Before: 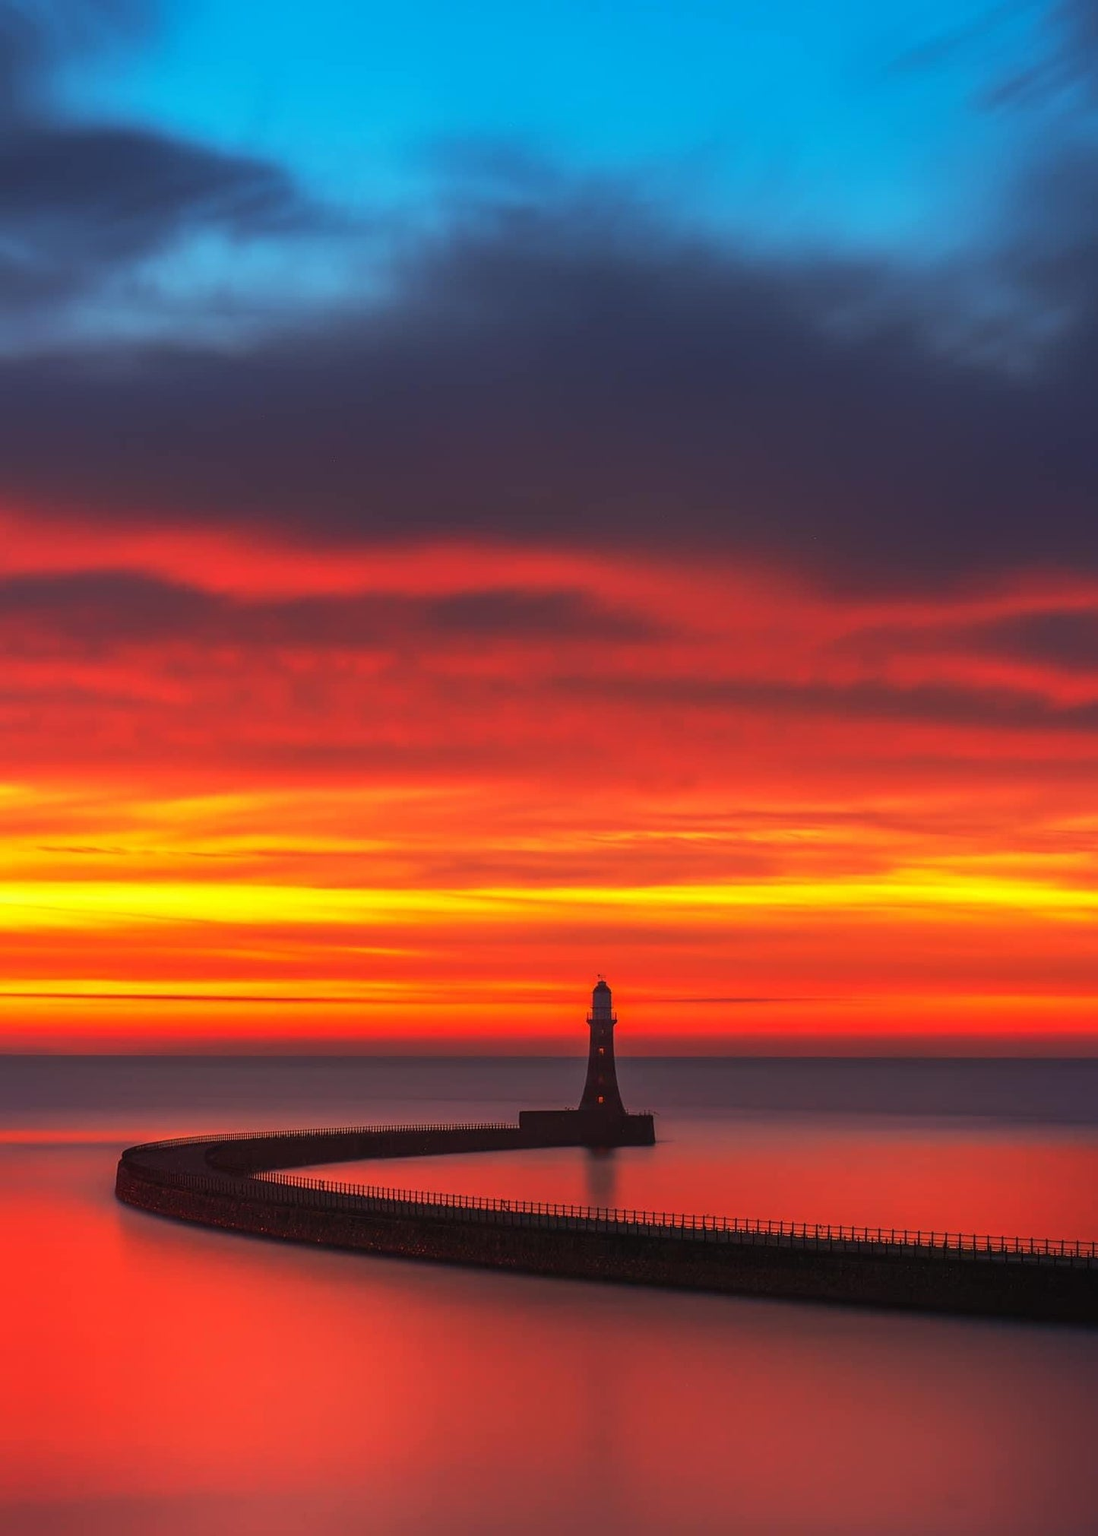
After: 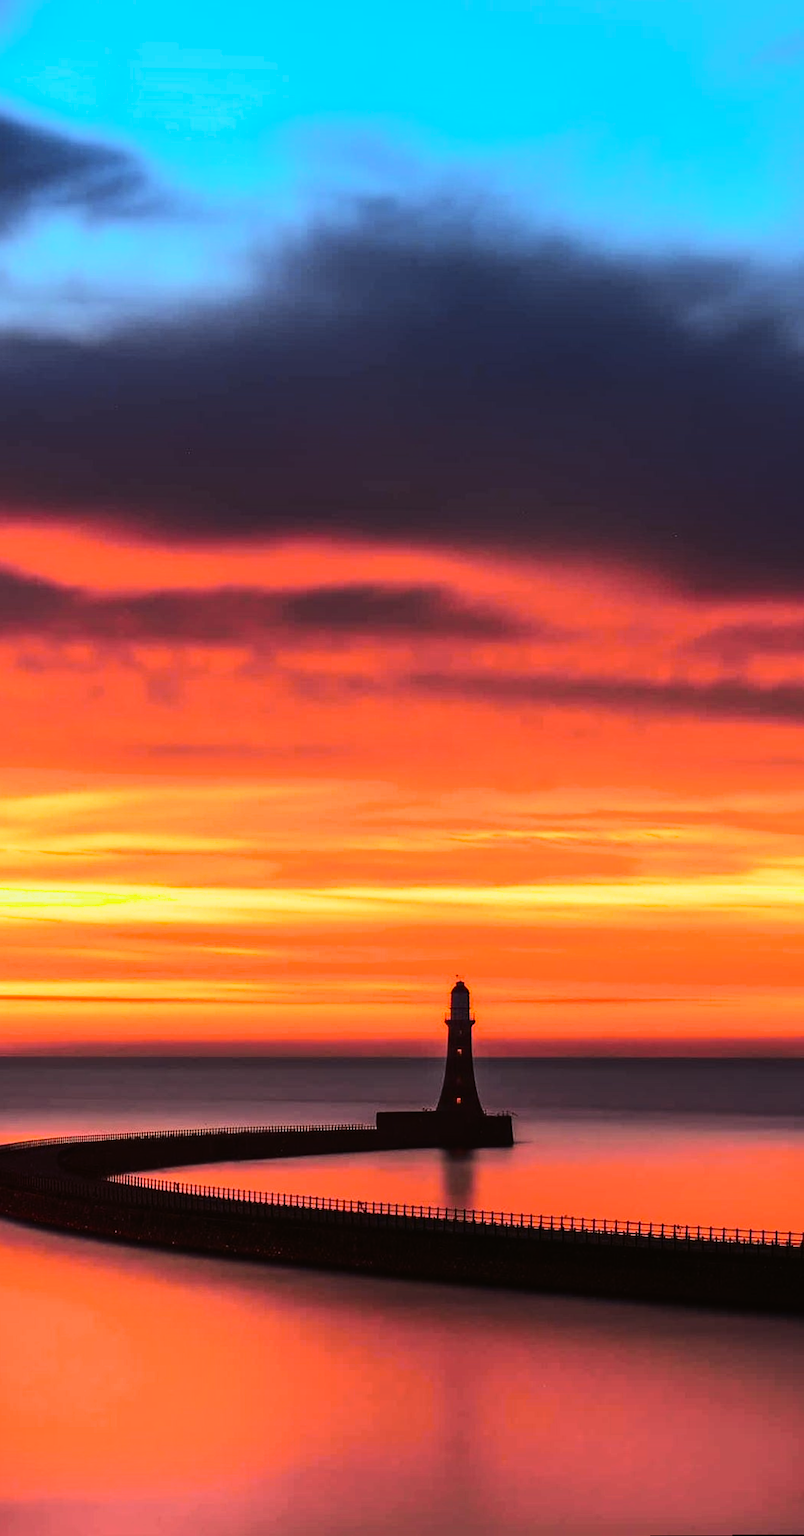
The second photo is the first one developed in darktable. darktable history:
filmic rgb: white relative exposure 2.34 EV, hardness 6.59
rotate and perspective: rotation 0.174°, lens shift (vertical) 0.013, lens shift (horizontal) 0.019, shear 0.001, automatic cropping original format, crop left 0.007, crop right 0.991, crop top 0.016, crop bottom 0.997
tone curve: curves: ch0 [(0, 0.011) (0.104, 0.085) (0.236, 0.234) (0.398, 0.507) (0.472, 0.62) (0.641, 0.773) (0.835, 0.883) (1, 0.961)]; ch1 [(0, 0) (0.353, 0.344) (0.43, 0.401) (0.479, 0.476) (0.502, 0.504) (0.54, 0.542) (0.602, 0.613) (0.638, 0.668) (0.693, 0.727) (1, 1)]; ch2 [(0, 0) (0.34, 0.314) (0.434, 0.43) (0.5, 0.506) (0.528, 0.534) (0.55, 0.567) (0.595, 0.613) (0.644, 0.729) (1, 1)], color space Lab, independent channels, preserve colors none
white balance: red 0.974, blue 1.044
crop: left 13.443%, right 13.31%
